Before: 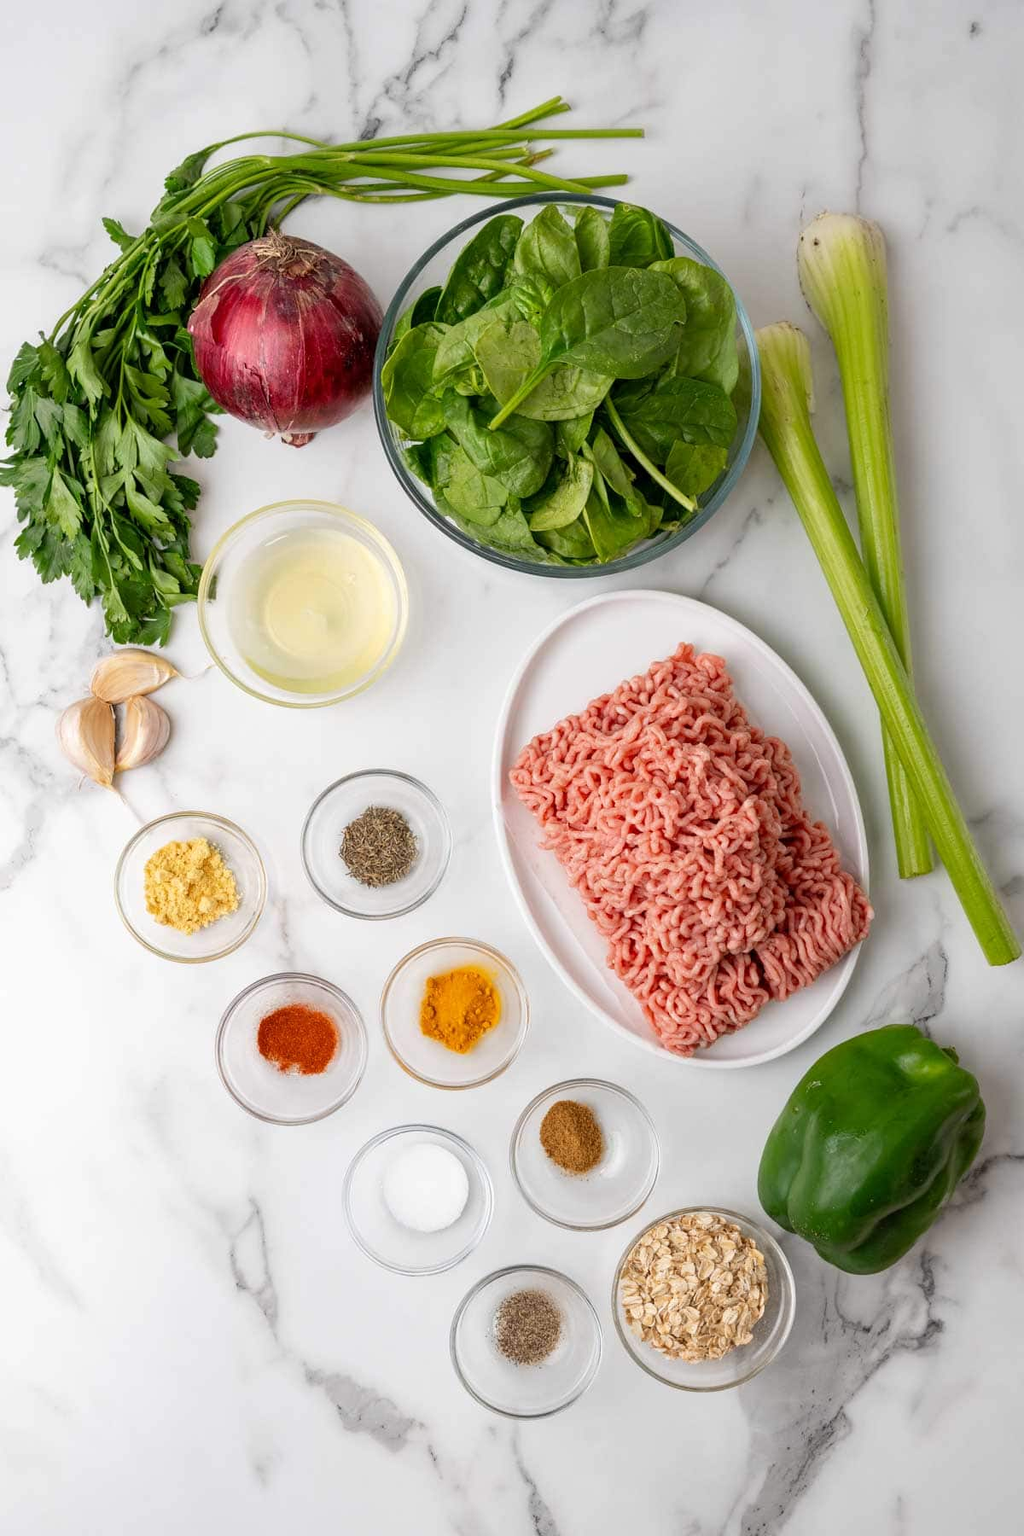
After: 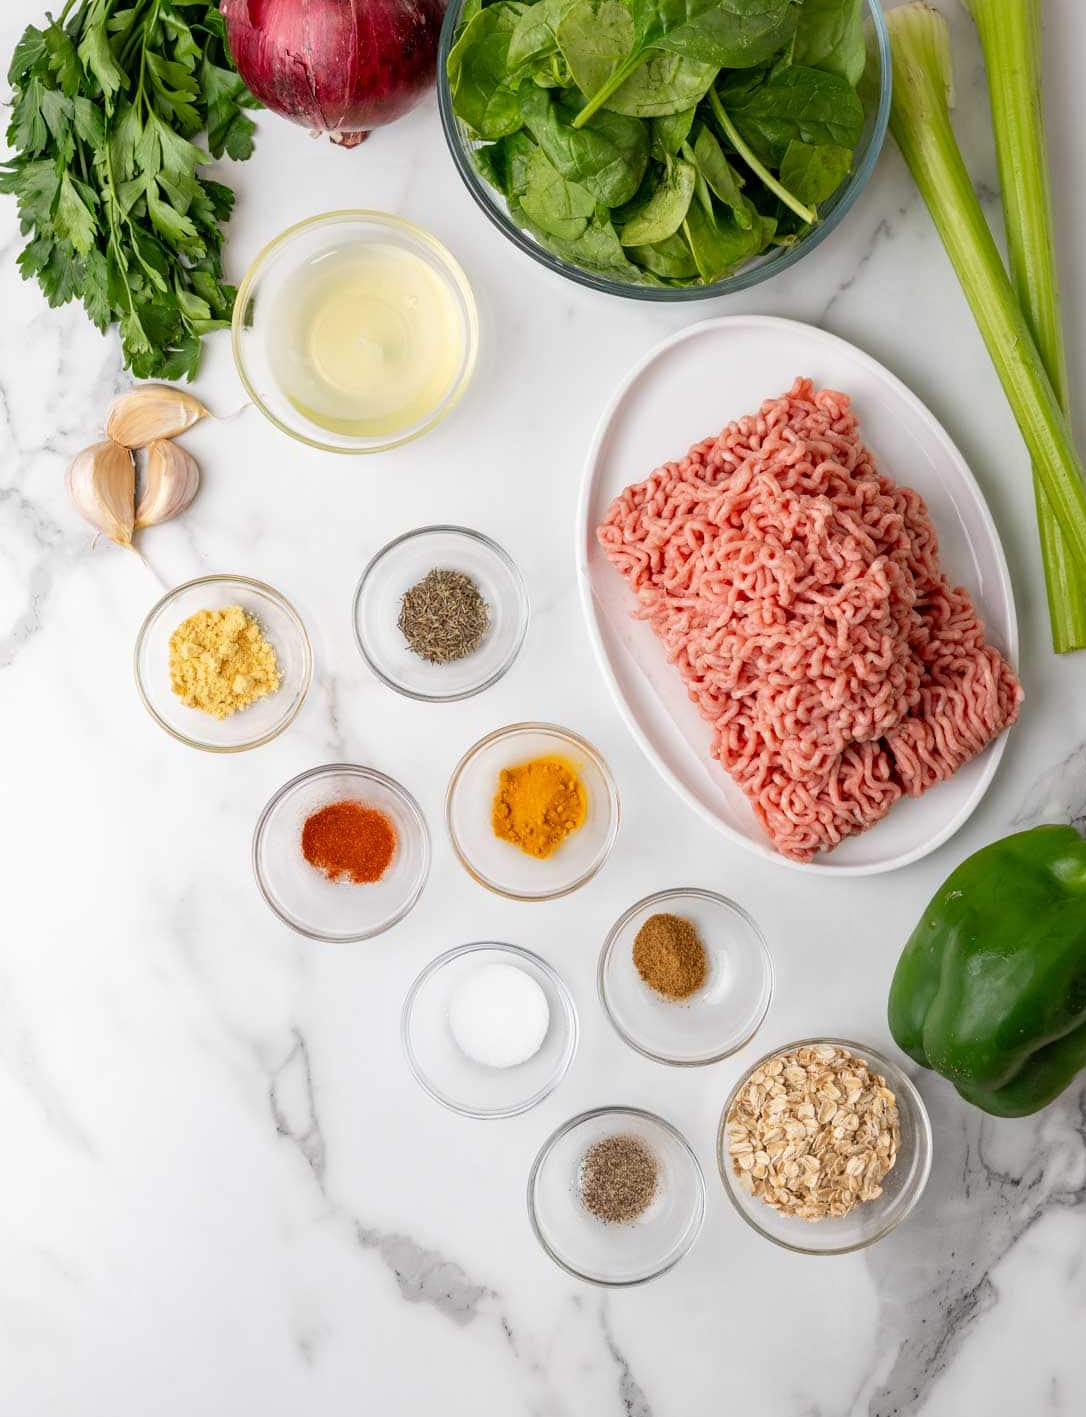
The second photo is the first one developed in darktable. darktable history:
crop: top 20.916%, right 9.437%, bottom 0.316%
tone equalizer: on, module defaults
